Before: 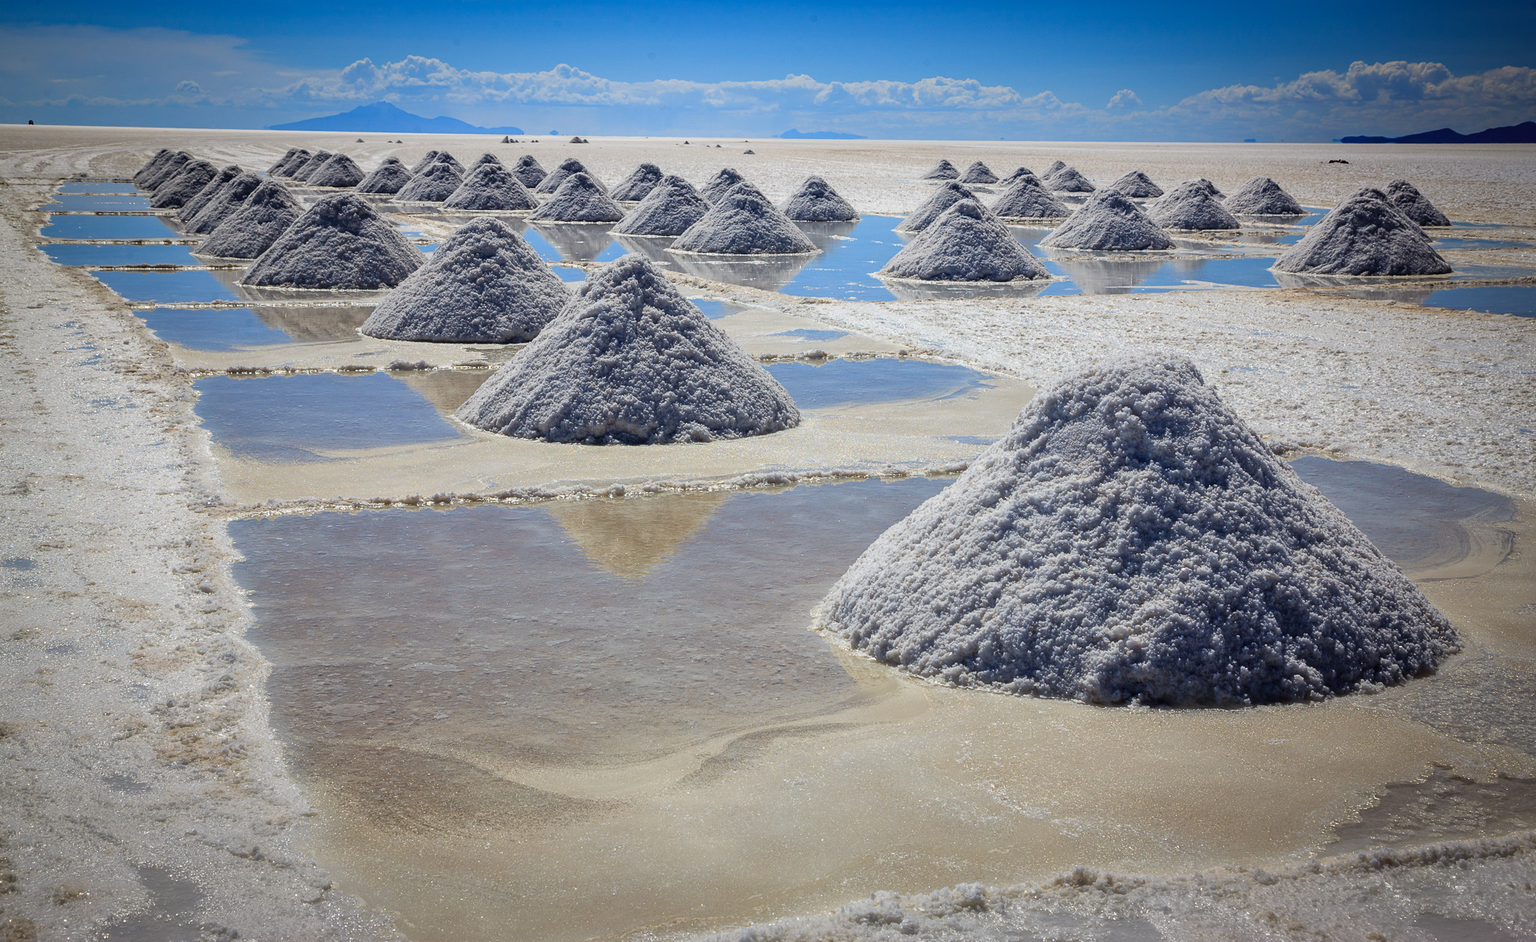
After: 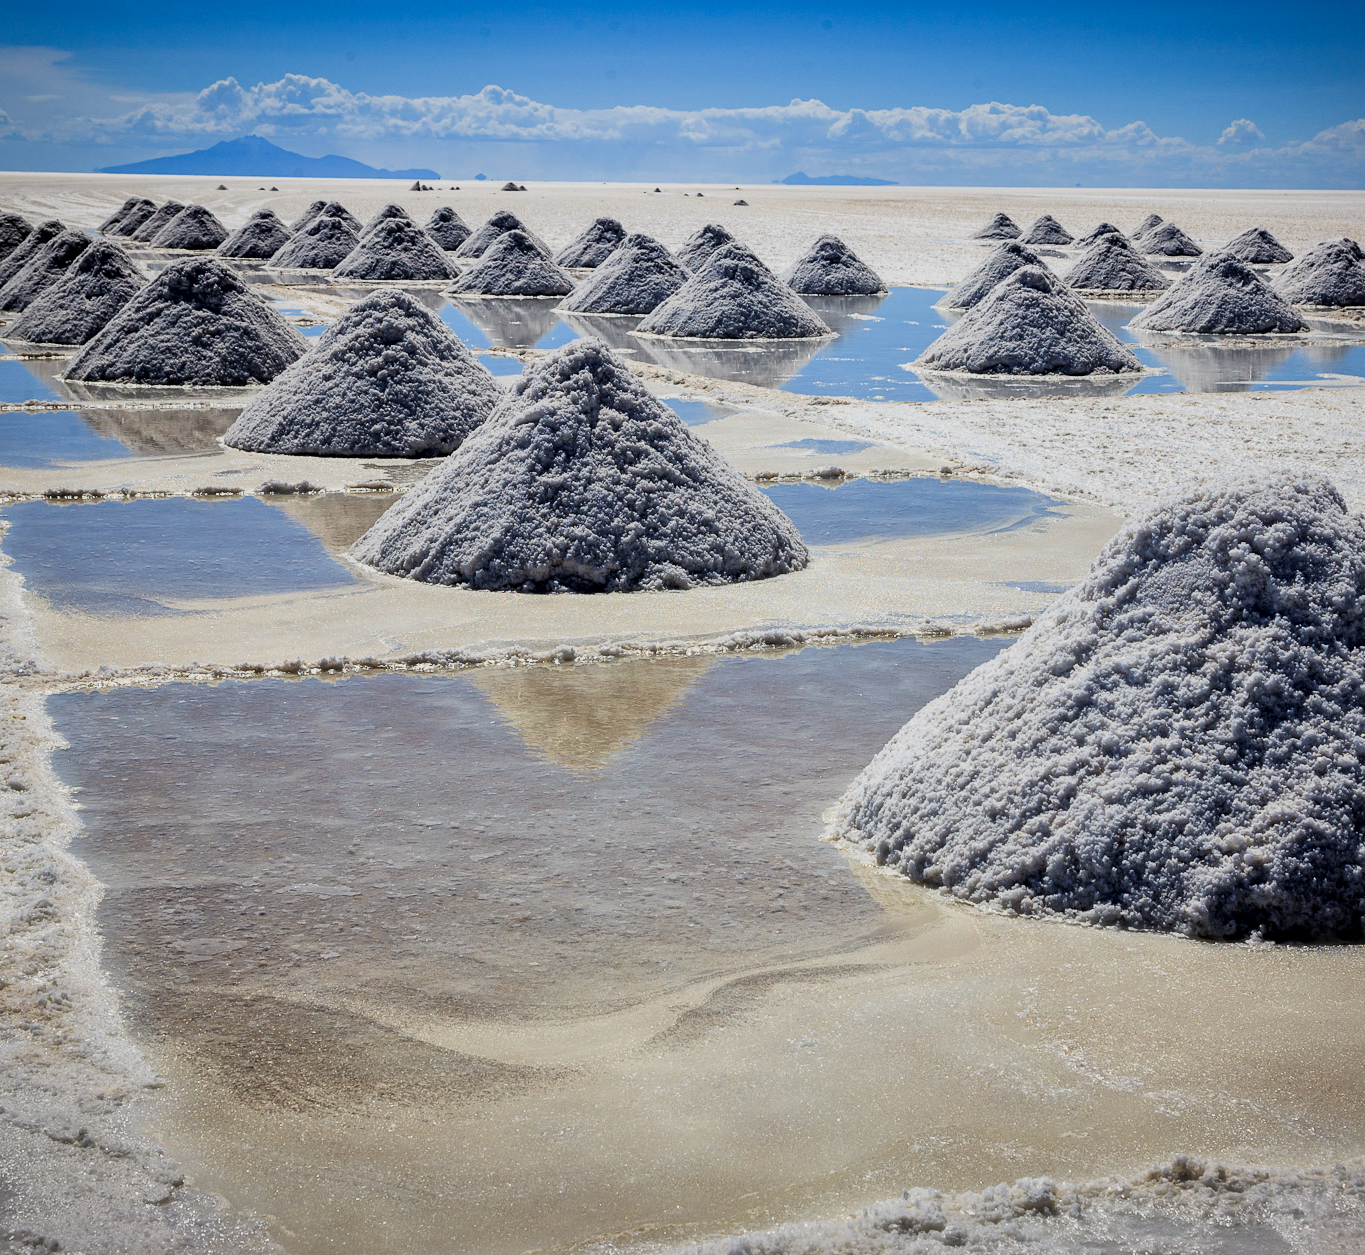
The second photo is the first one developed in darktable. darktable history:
filmic rgb: black relative exposure -7.49 EV, white relative exposure 4.99 EV, threshold 3.02 EV, hardness 3.33, contrast 1.3, enable highlight reconstruction true
local contrast: mode bilateral grid, contrast 20, coarseness 50, detail 132%, midtone range 0.2
crop and rotate: left 12.631%, right 20.688%
